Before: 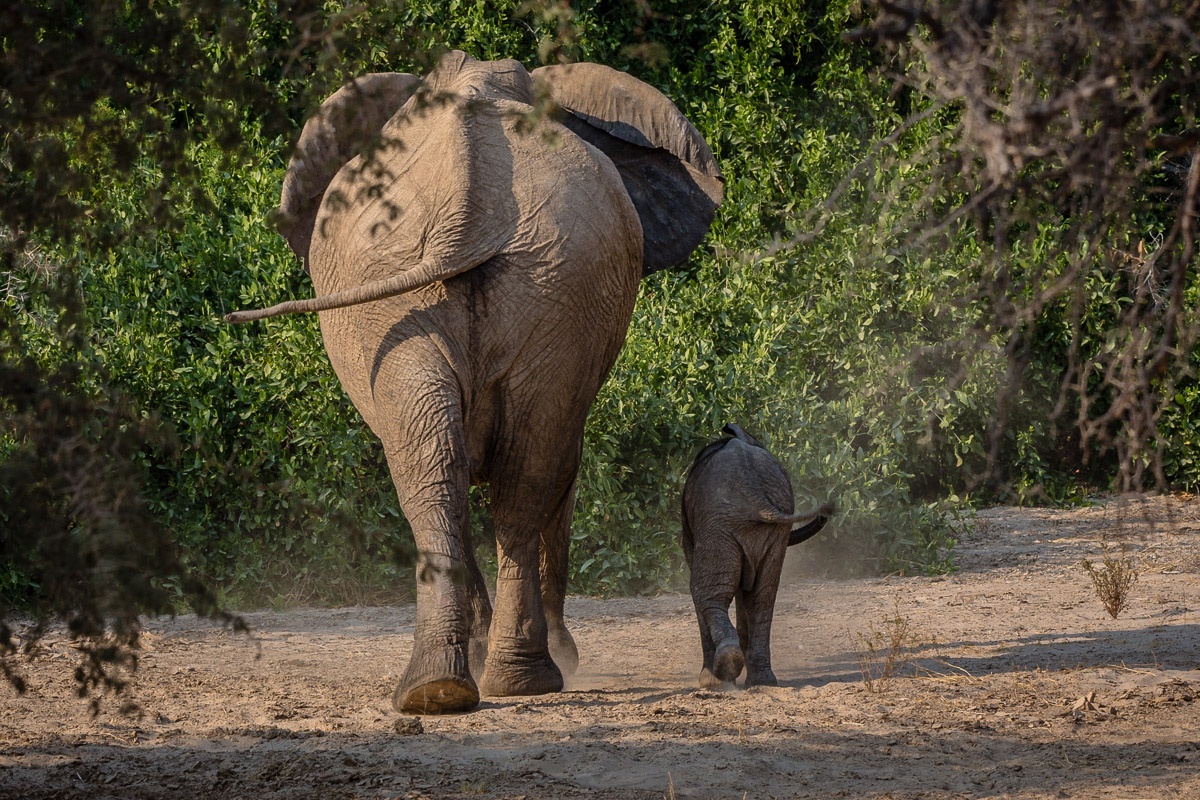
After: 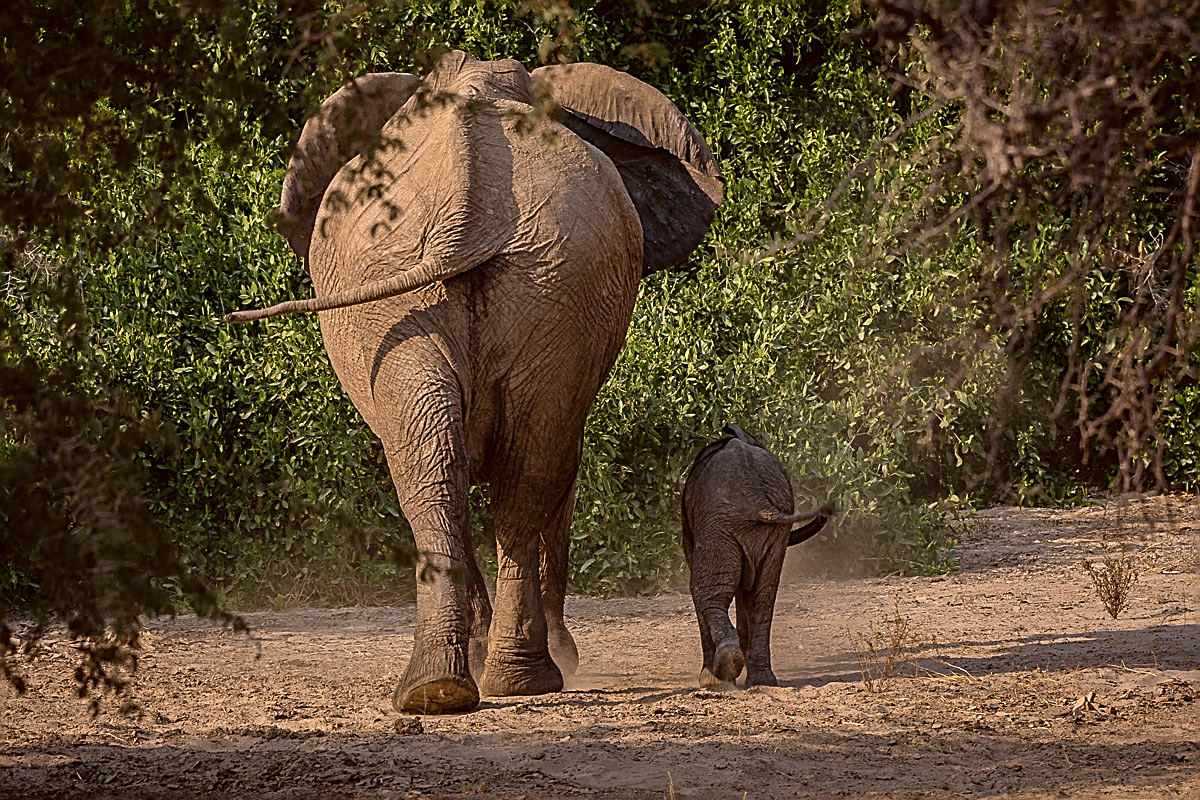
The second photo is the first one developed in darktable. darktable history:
shadows and highlights: shadows -24.06, highlights 48.79, shadows color adjustment 99.15%, highlights color adjustment 0.26%, soften with gaussian
sharpen: amount 0.99
color correction: highlights a* 6.24, highlights b* 8.06, shadows a* 5.49, shadows b* 7.5, saturation 0.913
